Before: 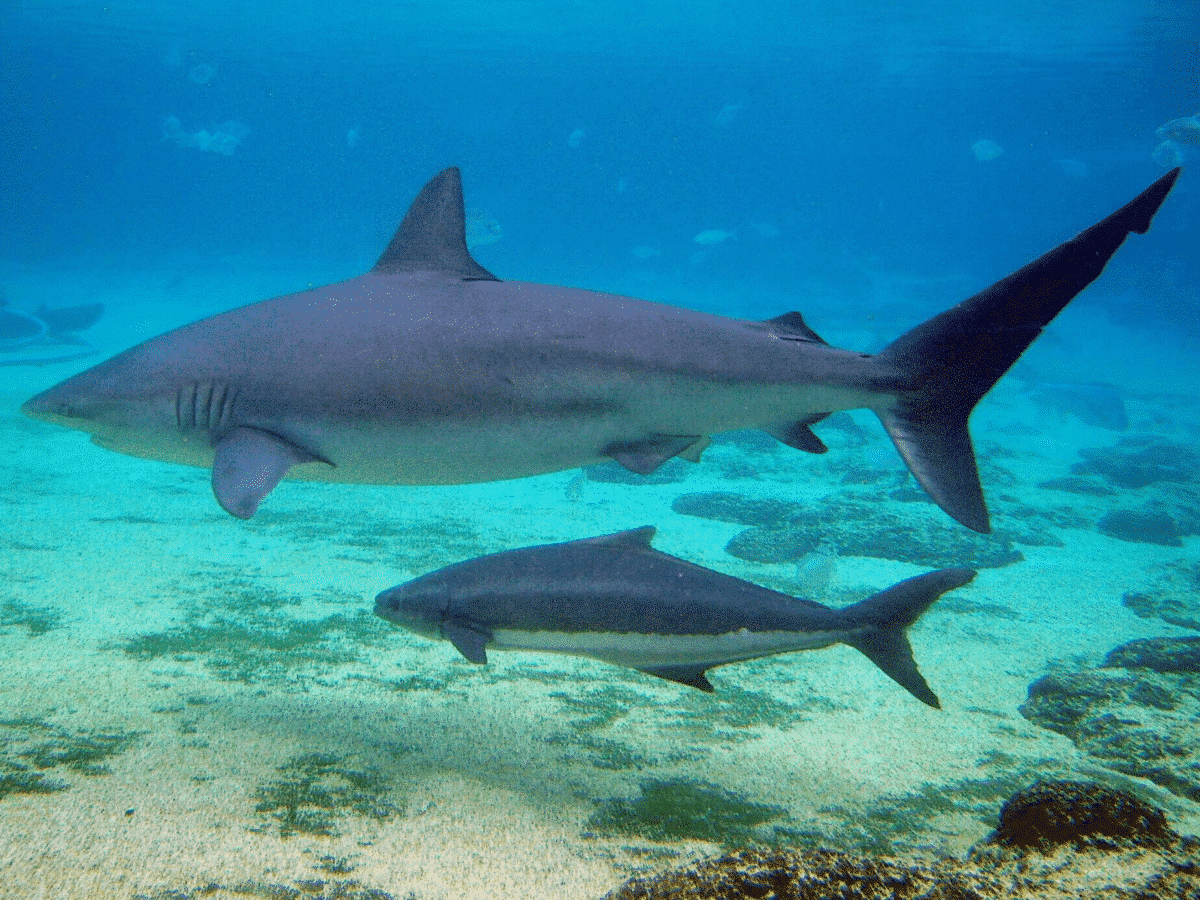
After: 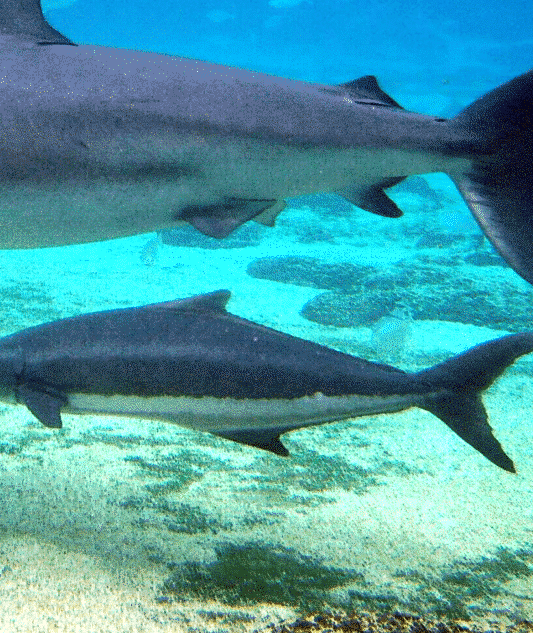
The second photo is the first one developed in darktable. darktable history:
crop: left 35.432%, top 26.233%, right 20.145%, bottom 3.432%
tone equalizer: -8 EV -0.75 EV, -7 EV -0.7 EV, -6 EV -0.6 EV, -5 EV -0.4 EV, -3 EV 0.4 EV, -2 EV 0.6 EV, -1 EV 0.7 EV, +0 EV 0.75 EV, edges refinement/feathering 500, mask exposure compensation -1.57 EV, preserve details no
